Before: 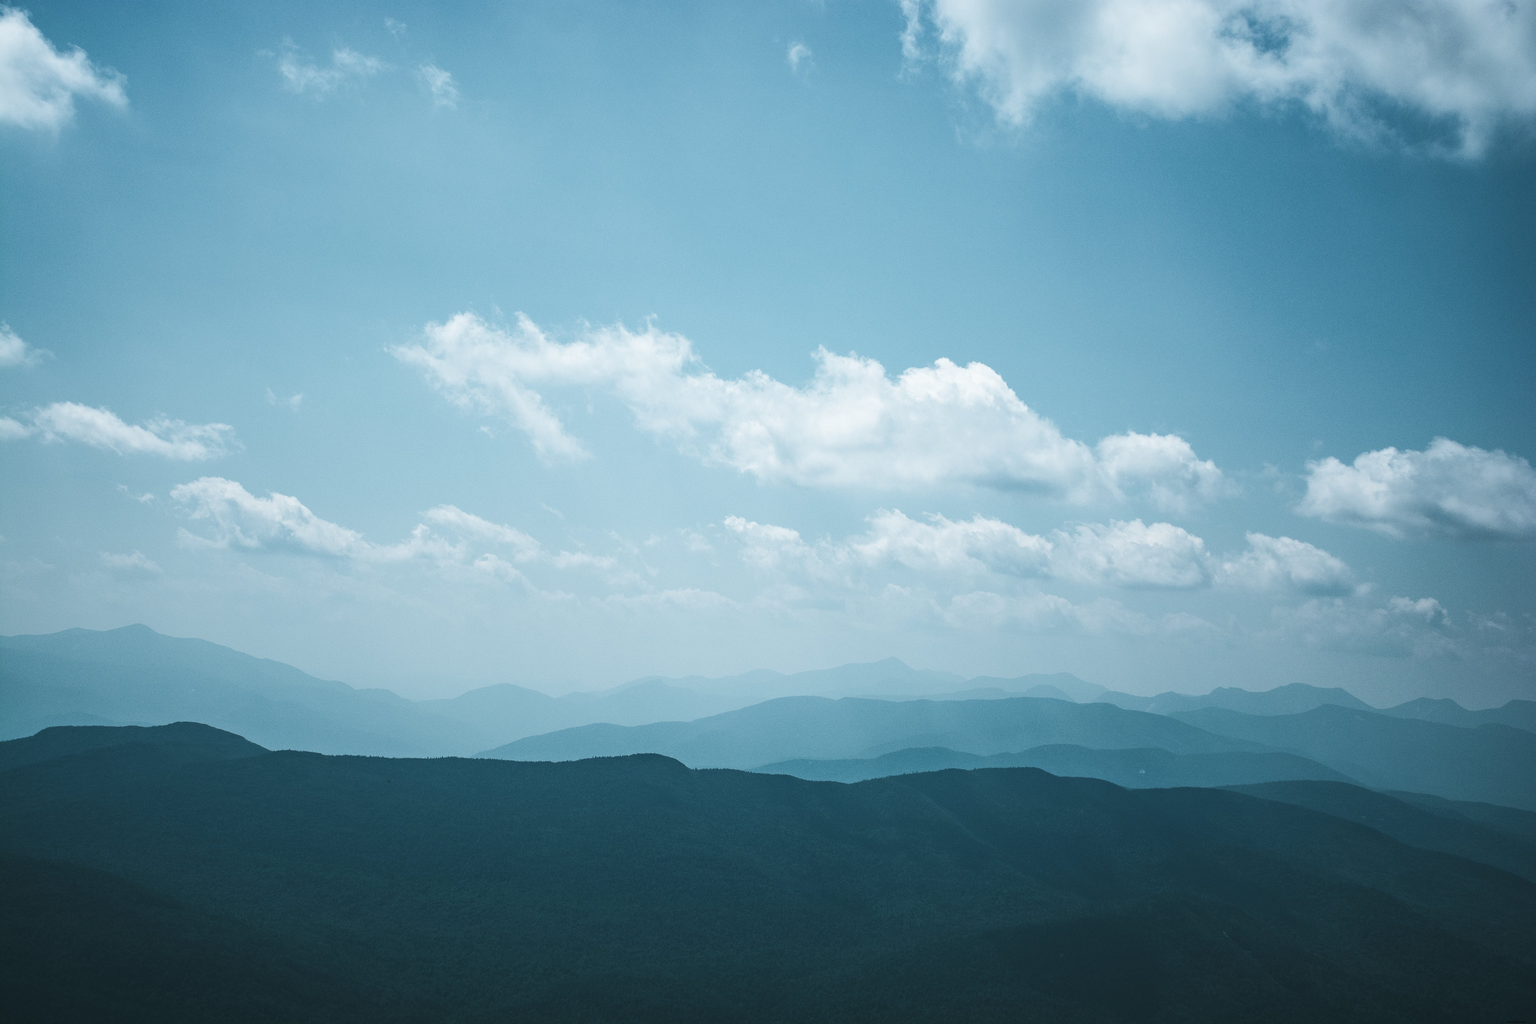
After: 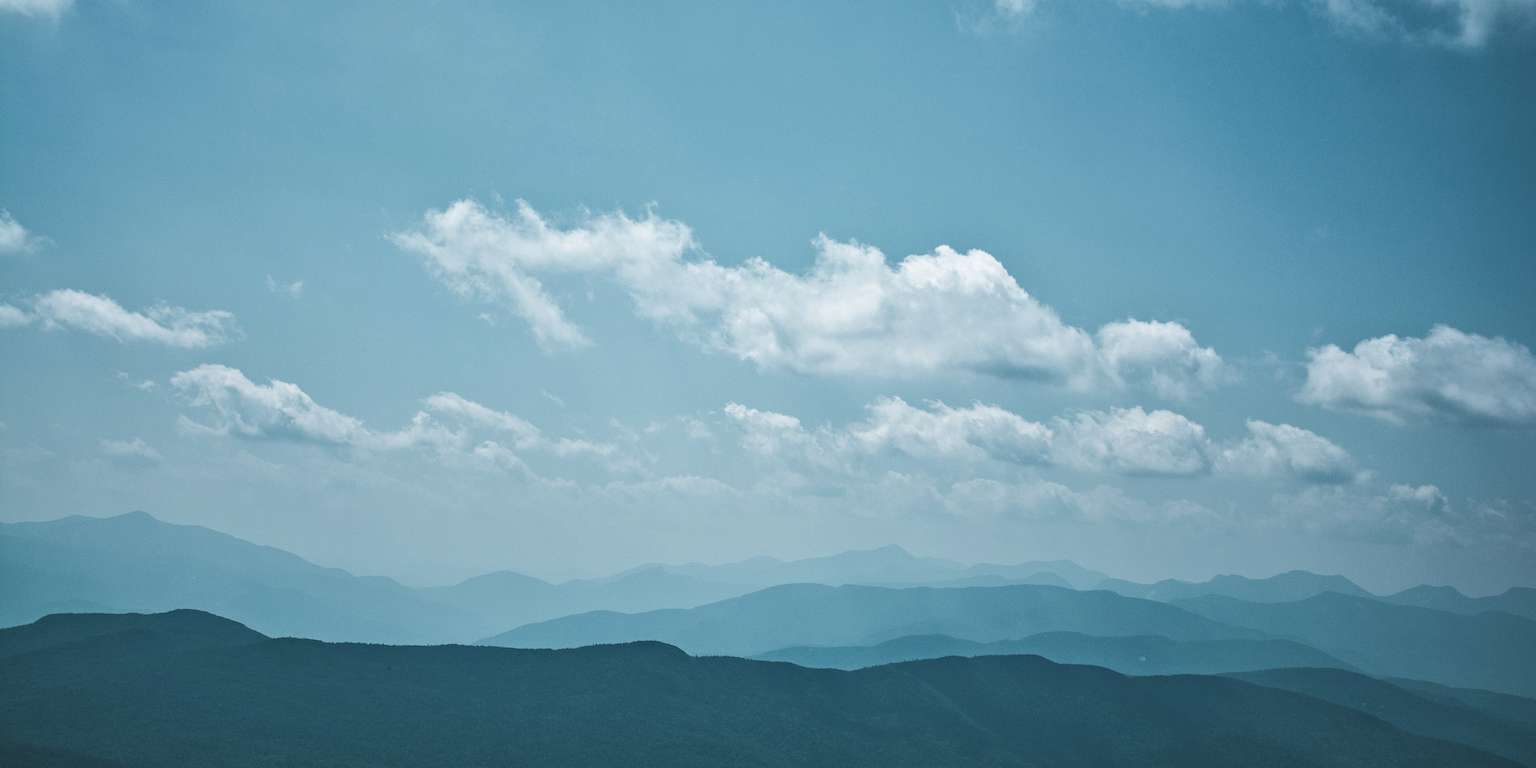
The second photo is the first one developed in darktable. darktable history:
crop: top 11.057%, bottom 13.897%
shadows and highlights: low approximation 0.01, soften with gaussian
